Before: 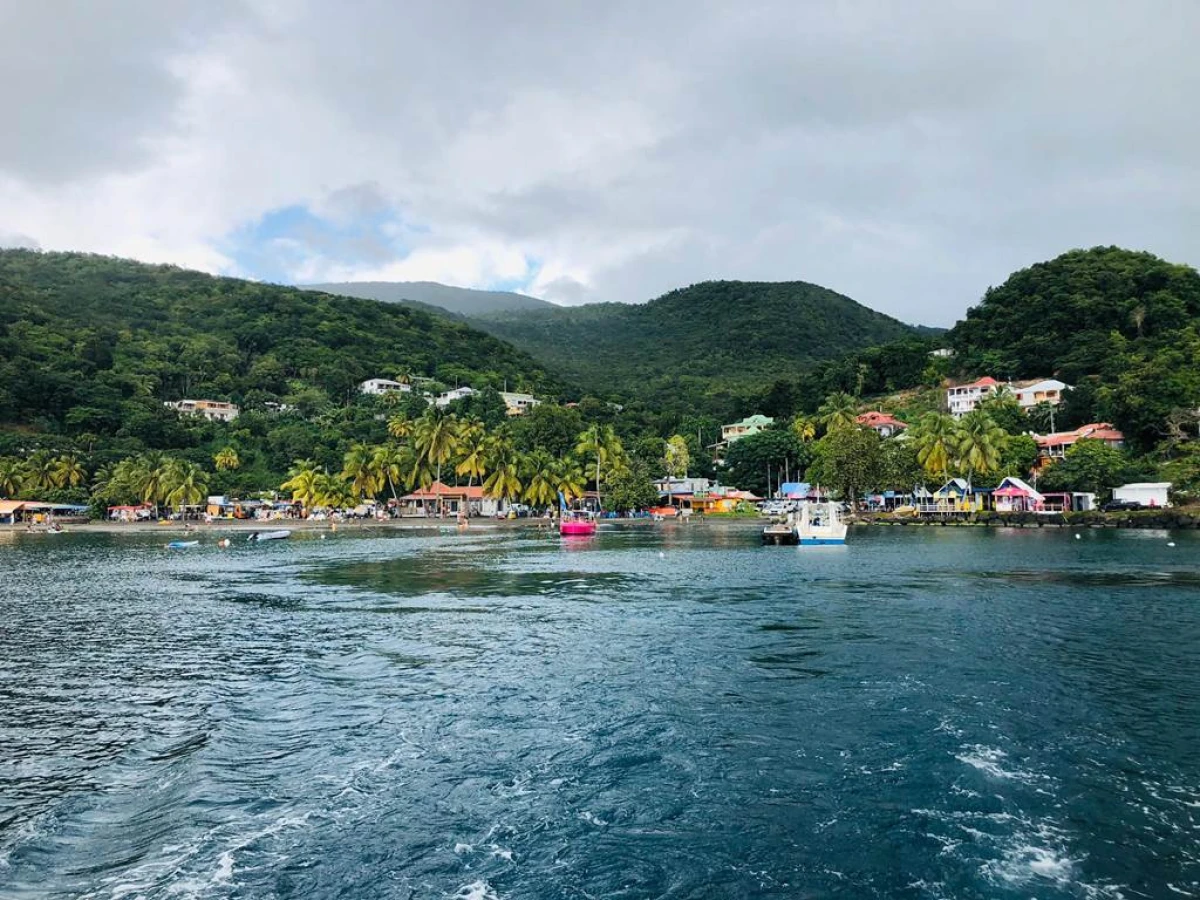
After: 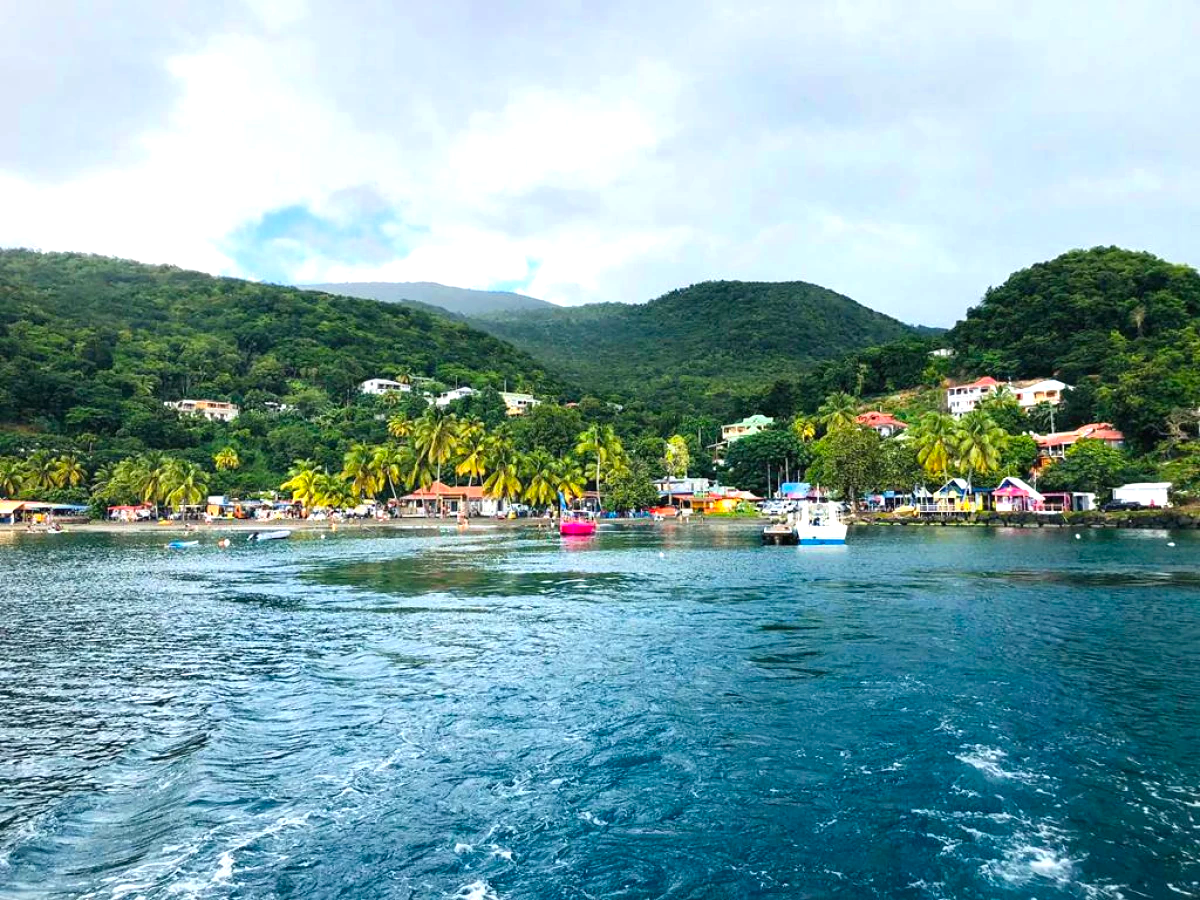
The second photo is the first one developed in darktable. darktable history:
exposure: black level correction 0, exposure 0.7 EV, compensate exposure bias true, compensate highlight preservation false
color zones: curves: ch0 [(0, 0.613) (0.01, 0.613) (0.245, 0.448) (0.498, 0.529) (0.642, 0.665) (0.879, 0.777) (0.99, 0.613)]; ch1 [(0, 0) (0.143, 0) (0.286, 0) (0.429, 0) (0.571, 0) (0.714, 0) (0.857, 0)], mix -131.09%
